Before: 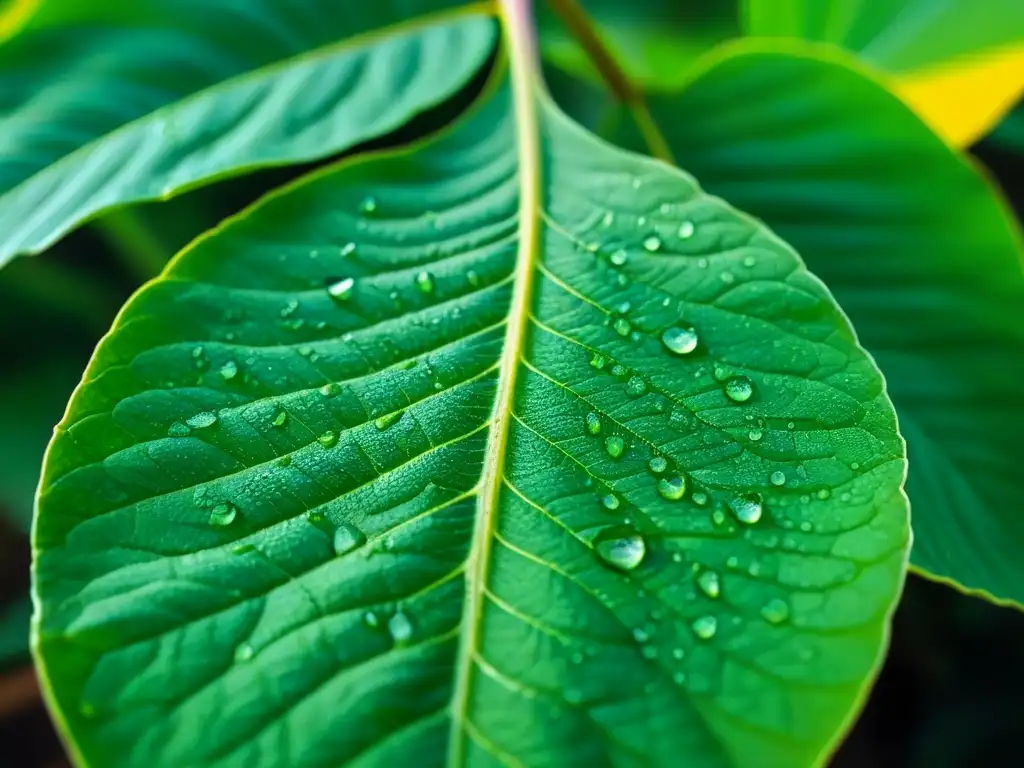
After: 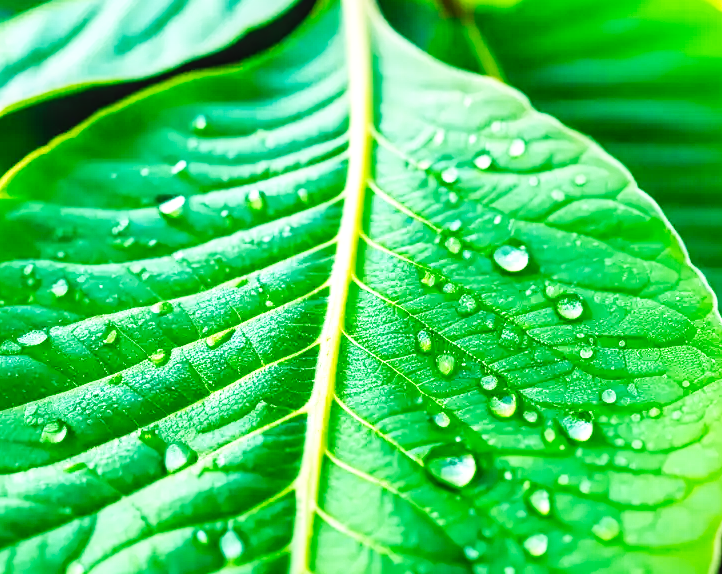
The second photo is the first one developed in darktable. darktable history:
crop and rotate: left 16.57%, top 10.807%, right 12.893%, bottom 14.397%
base curve: curves: ch0 [(0, 0) (0.007, 0.004) (0.027, 0.03) (0.046, 0.07) (0.207, 0.54) (0.442, 0.872) (0.673, 0.972) (1, 1)], preserve colors none
local contrast: on, module defaults
